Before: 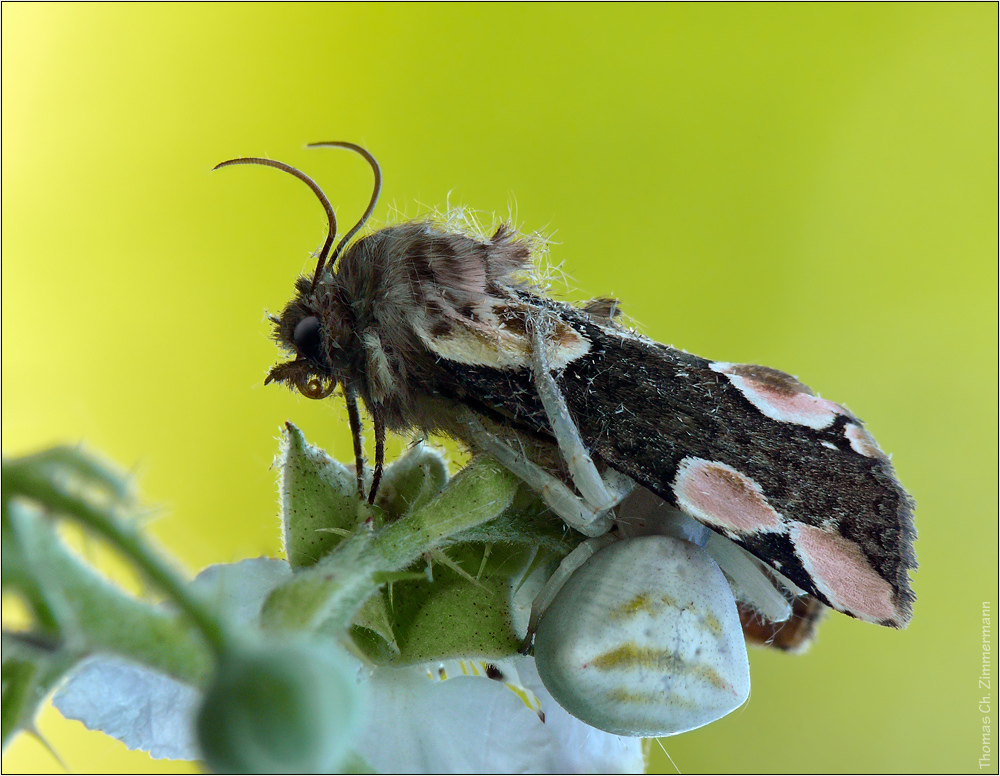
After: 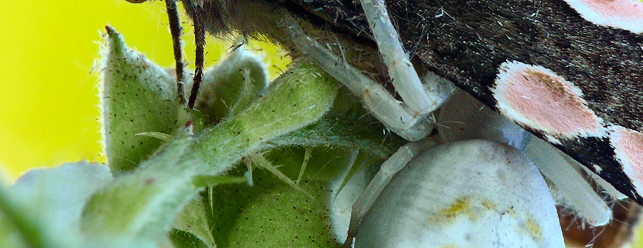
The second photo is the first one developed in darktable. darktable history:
crop: left 18.091%, top 51.13%, right 17.525%, bottom 16.85%
contrast brightness saturation: contrast 0.2, brightness 0.16, saturation 0.22
